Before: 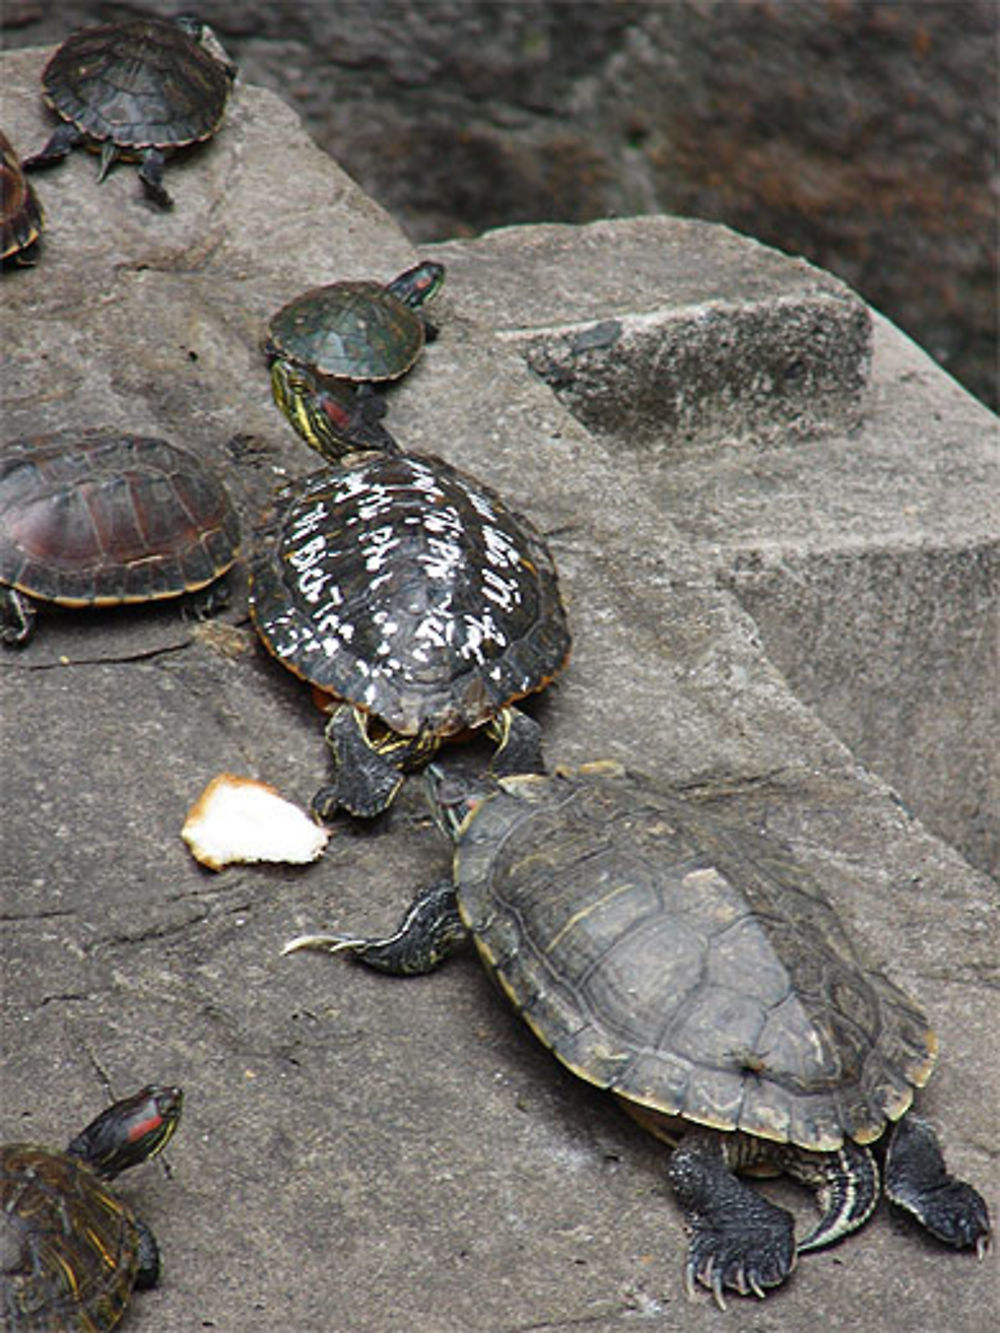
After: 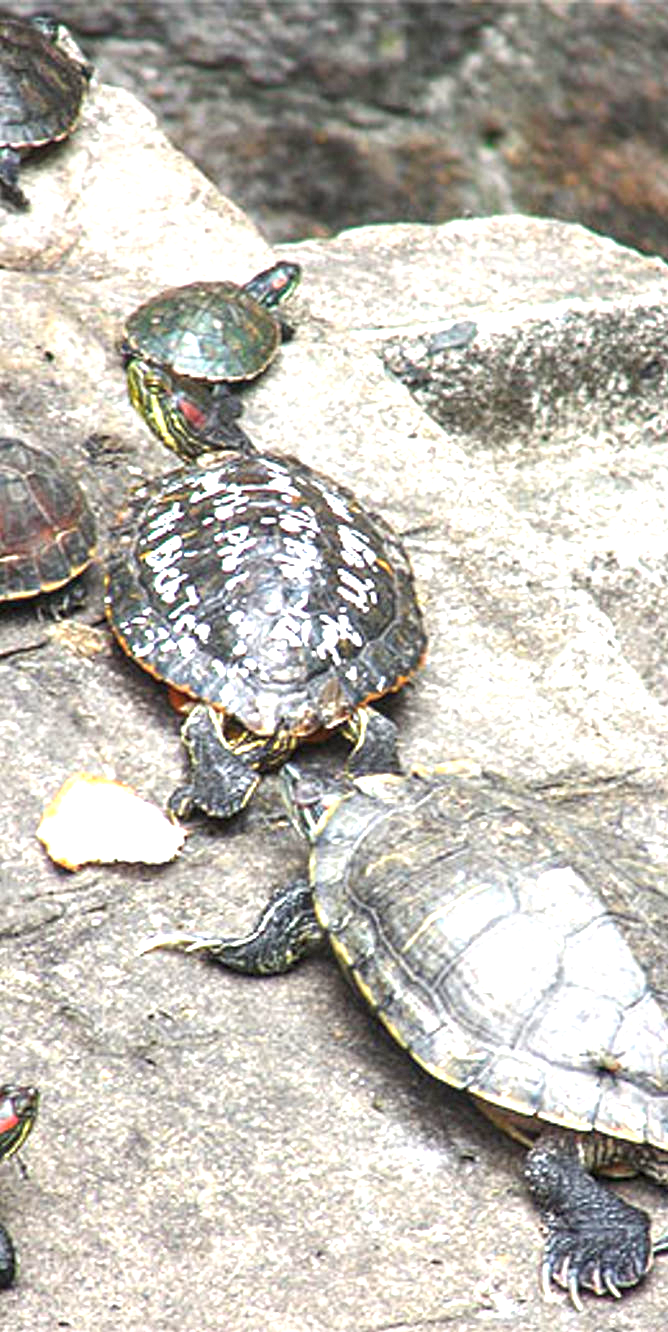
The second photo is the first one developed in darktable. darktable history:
exposure: black level correction 0, exposure 1.739 EV, compensate highlight preservation false
crop and rotate: left 14.436%, right 18.723%
local contrast: on, module defaults
